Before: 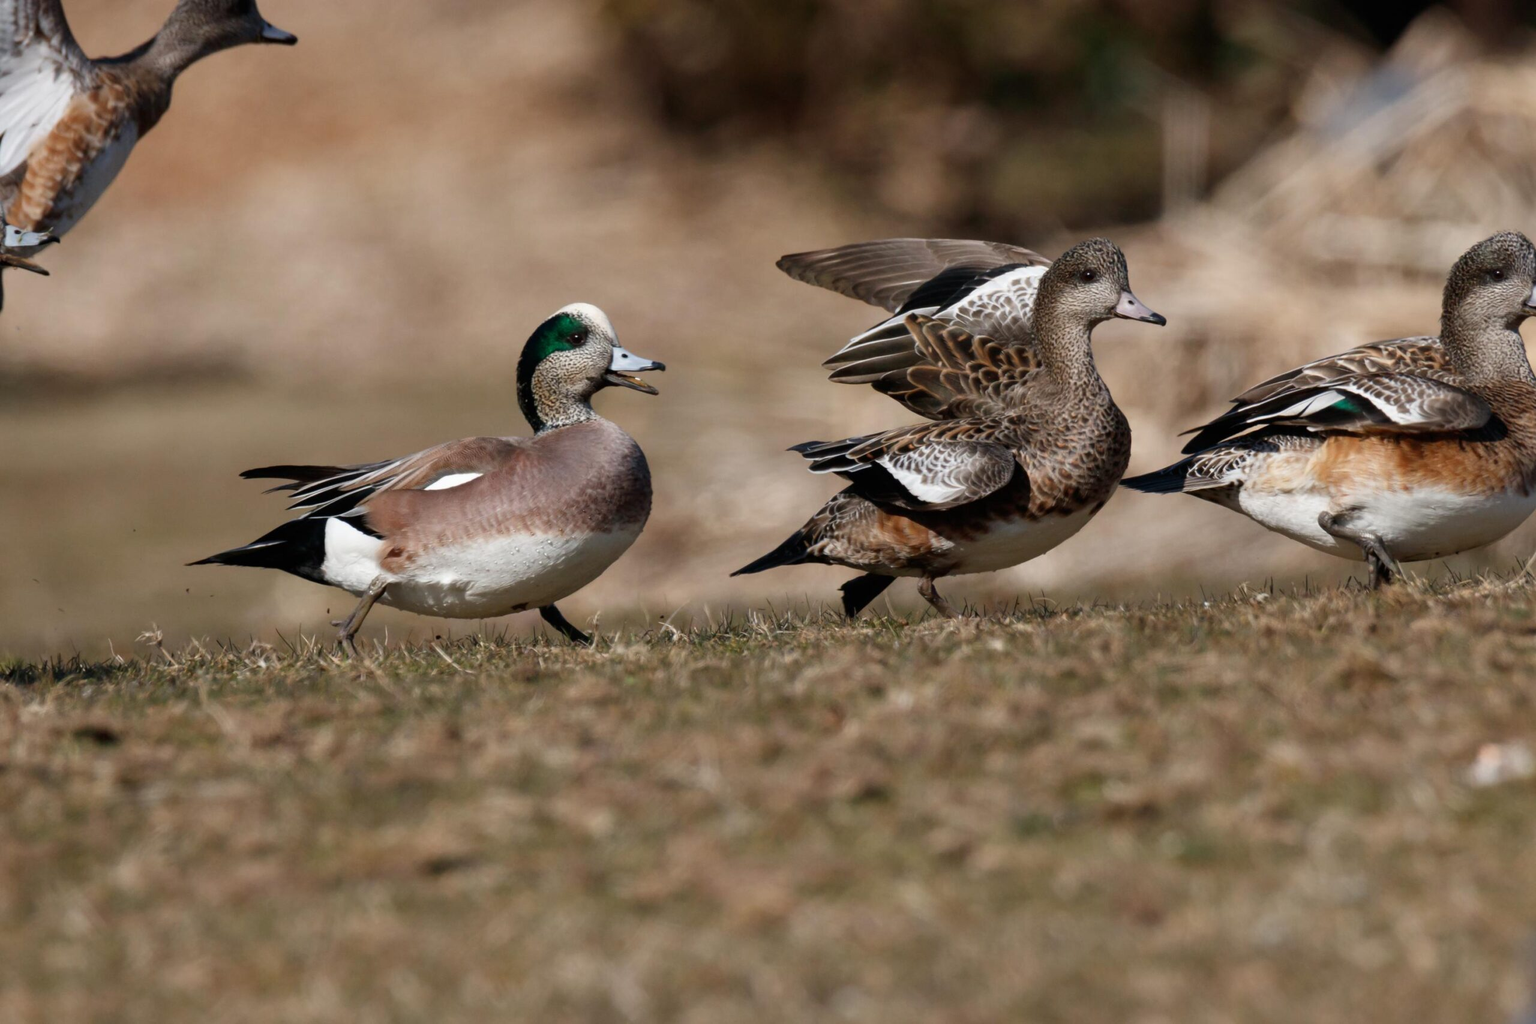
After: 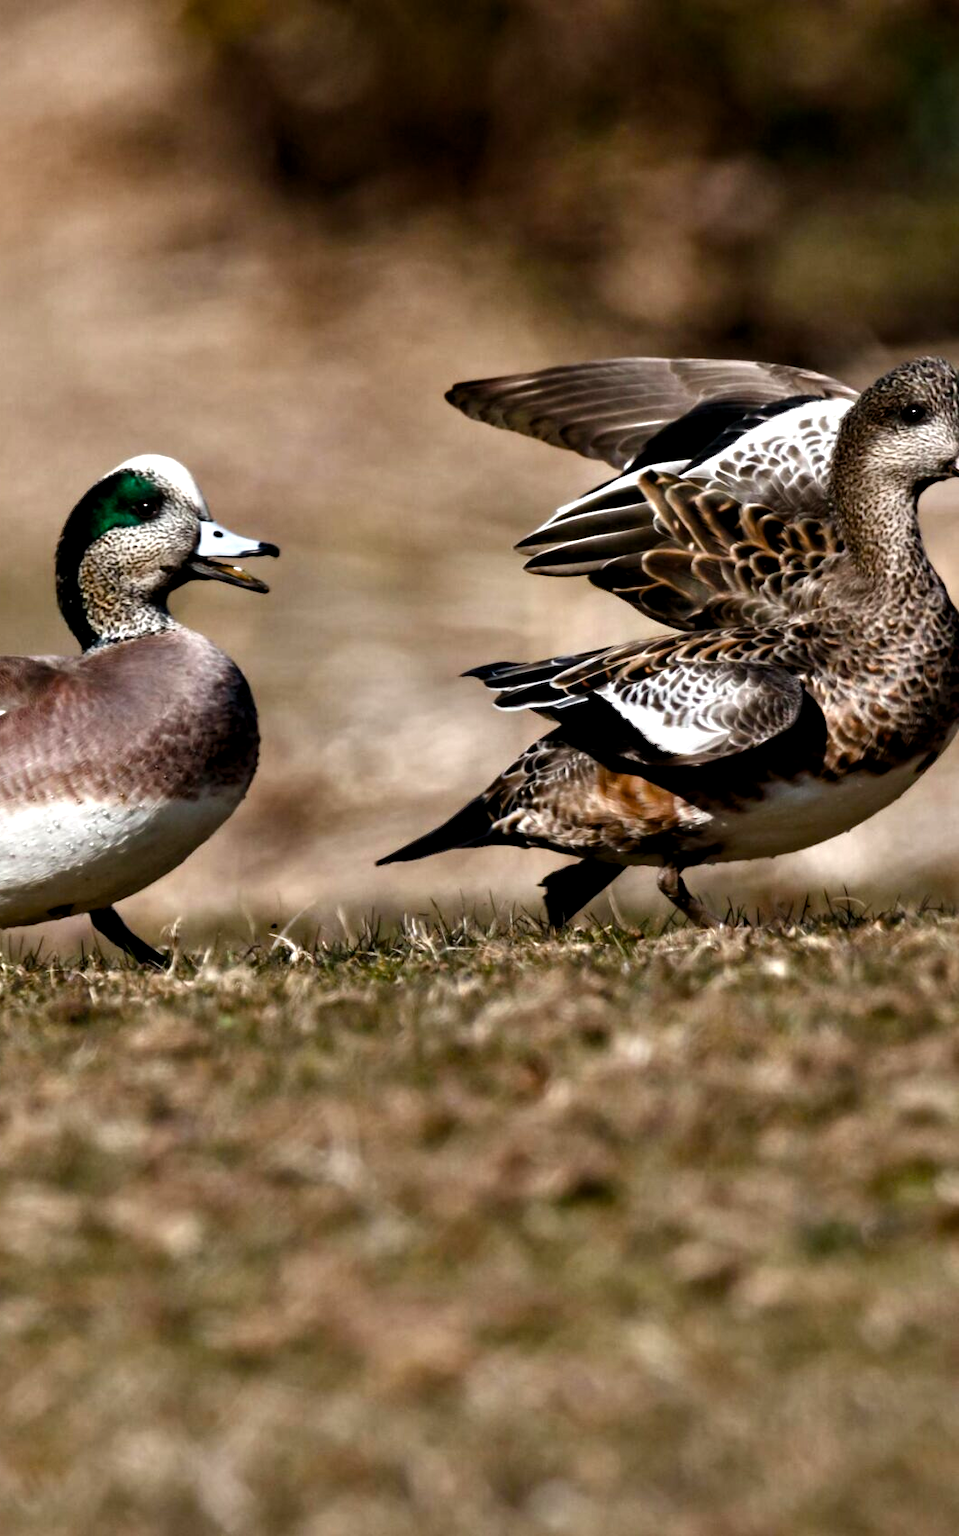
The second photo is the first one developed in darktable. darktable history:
contrast equalizer: y [[0.511, 0.558, 0.631, 0.632, 0.559, 0.512], [0.5 ×6], [0.507, 0.559, 0.627, 0.644, 0.647, 0.647], [0 ×6], [0 ×6]]
color balance rgb: shadows lift › luminance -20%, power › hue 72.24°, highlights gain › luminance 15%, global offset › hue 171.6°, perceptual saturation grading › global saturation 14.09%, perceptual saturation grading › highlights -25%, perceptual saturation grading › shadows 25%, global vibrance 25%, contrast 10%
crop: left 31.229%, right 27.105%
